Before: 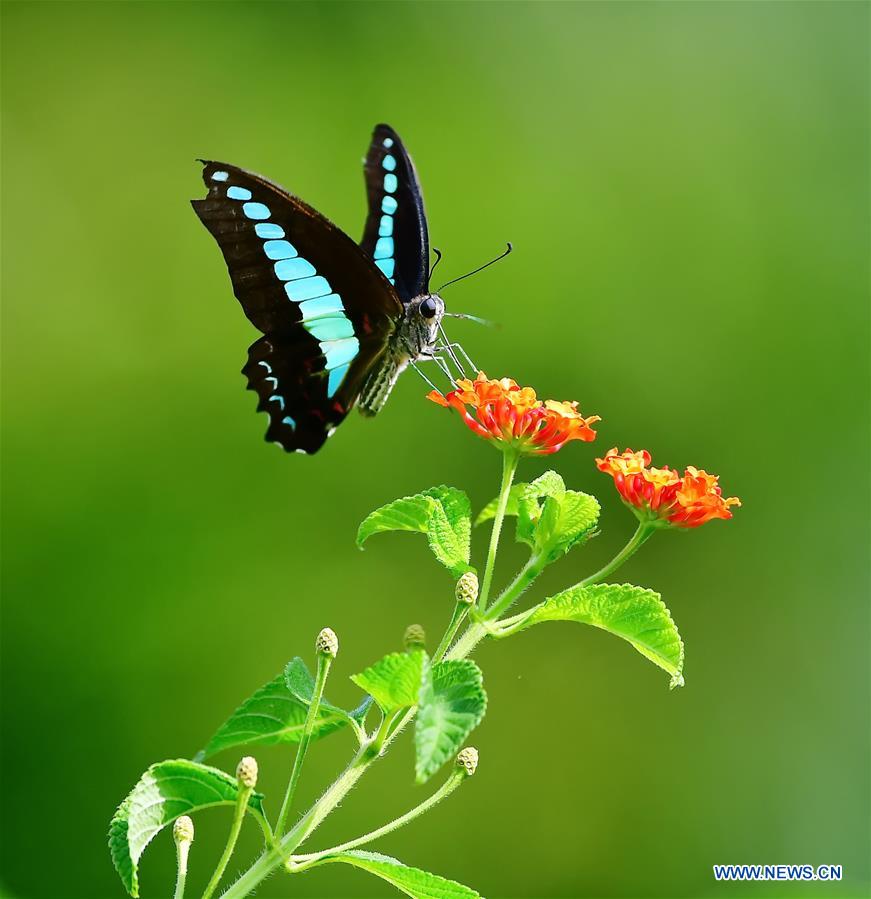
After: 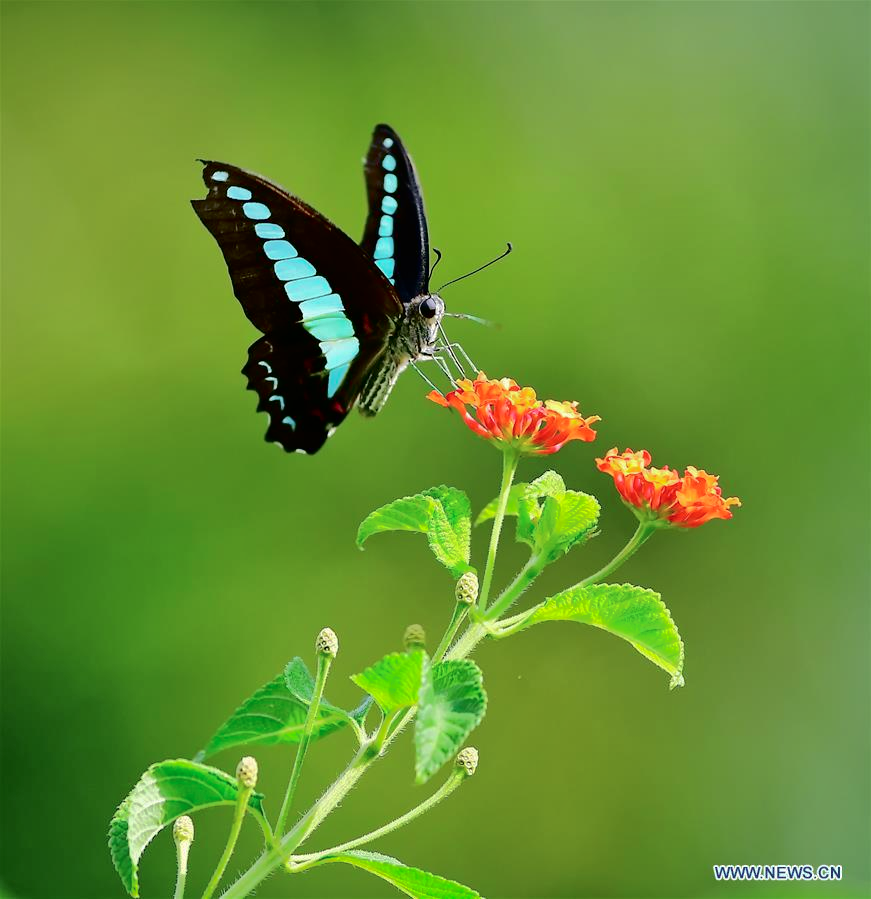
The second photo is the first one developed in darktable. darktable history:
shadows and highlights: shadows 40, highlights -60
tone curve: curves: ch0 [(0.003, 0) (0.066, 0.017) (0.163, 0.09) (0.264, 0.238) (0.395, 0.421) (0.517, 0.56) (0.688, 0.743) (0.791, 0.814) (1, 1)]; ch1 [(0, 0) (0.164, 0.115) (0.337, 0.332) (0.39, 0.398) (0.464, 0.461) (0.501, 0.5) (0.507, 0.503) (0.534, 0.537) (0.577, 0.59) (0.652, 0.681) (0.733, 0.749) (0.811, 0.796) (1, 1)]; ch2 [(0, 0) (0.337, 0.382) (0.464, 0.476) (0.501, 0.502) (0.527, 0.54) (0.551, 0.565) (0.6, 0.59) (0.687, 0.675) (1, 1)], color space Lab, independent channels, preserve colors none
